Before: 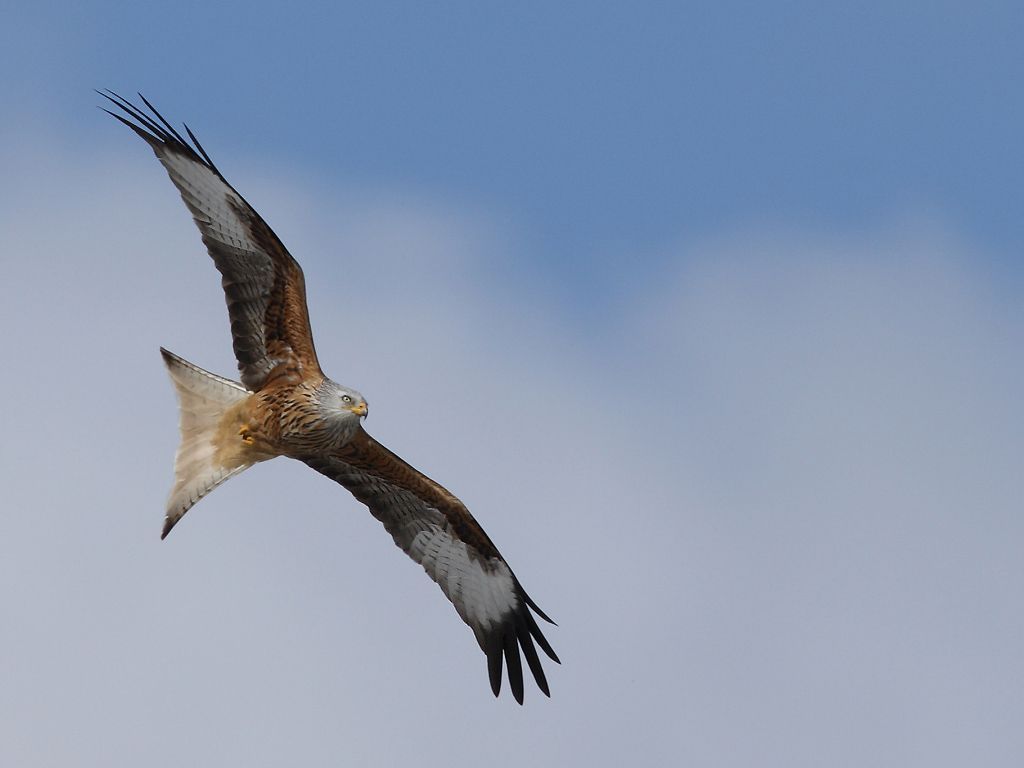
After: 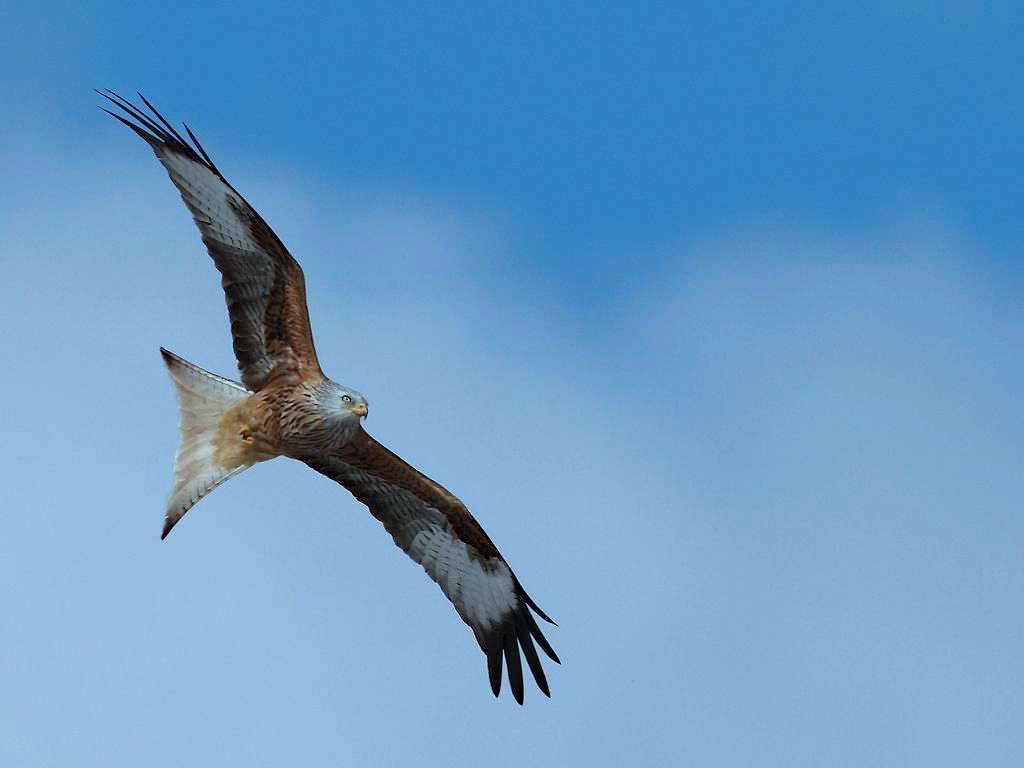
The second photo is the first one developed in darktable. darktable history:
color correction: highlights a* -10.59, highlights b* -19.42
haze removal: compatibility mode true, adaptive false
